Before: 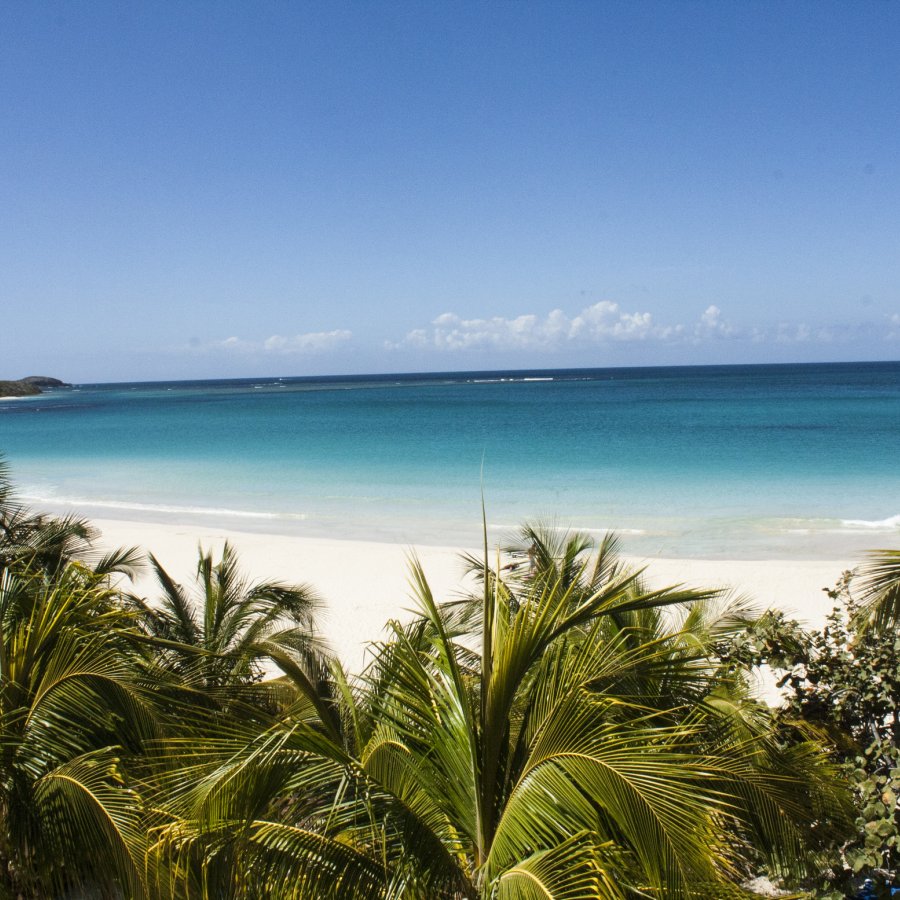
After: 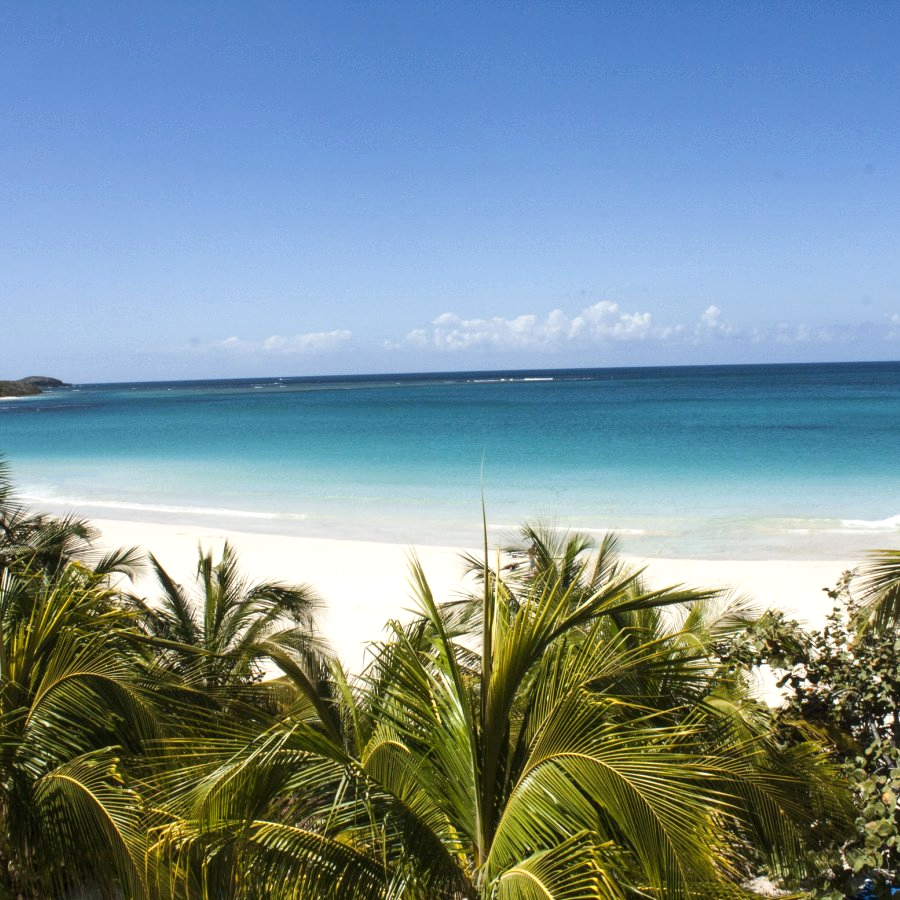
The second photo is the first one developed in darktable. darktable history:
exposure: exposure 0.222 EV, compensate highlight preservation false
